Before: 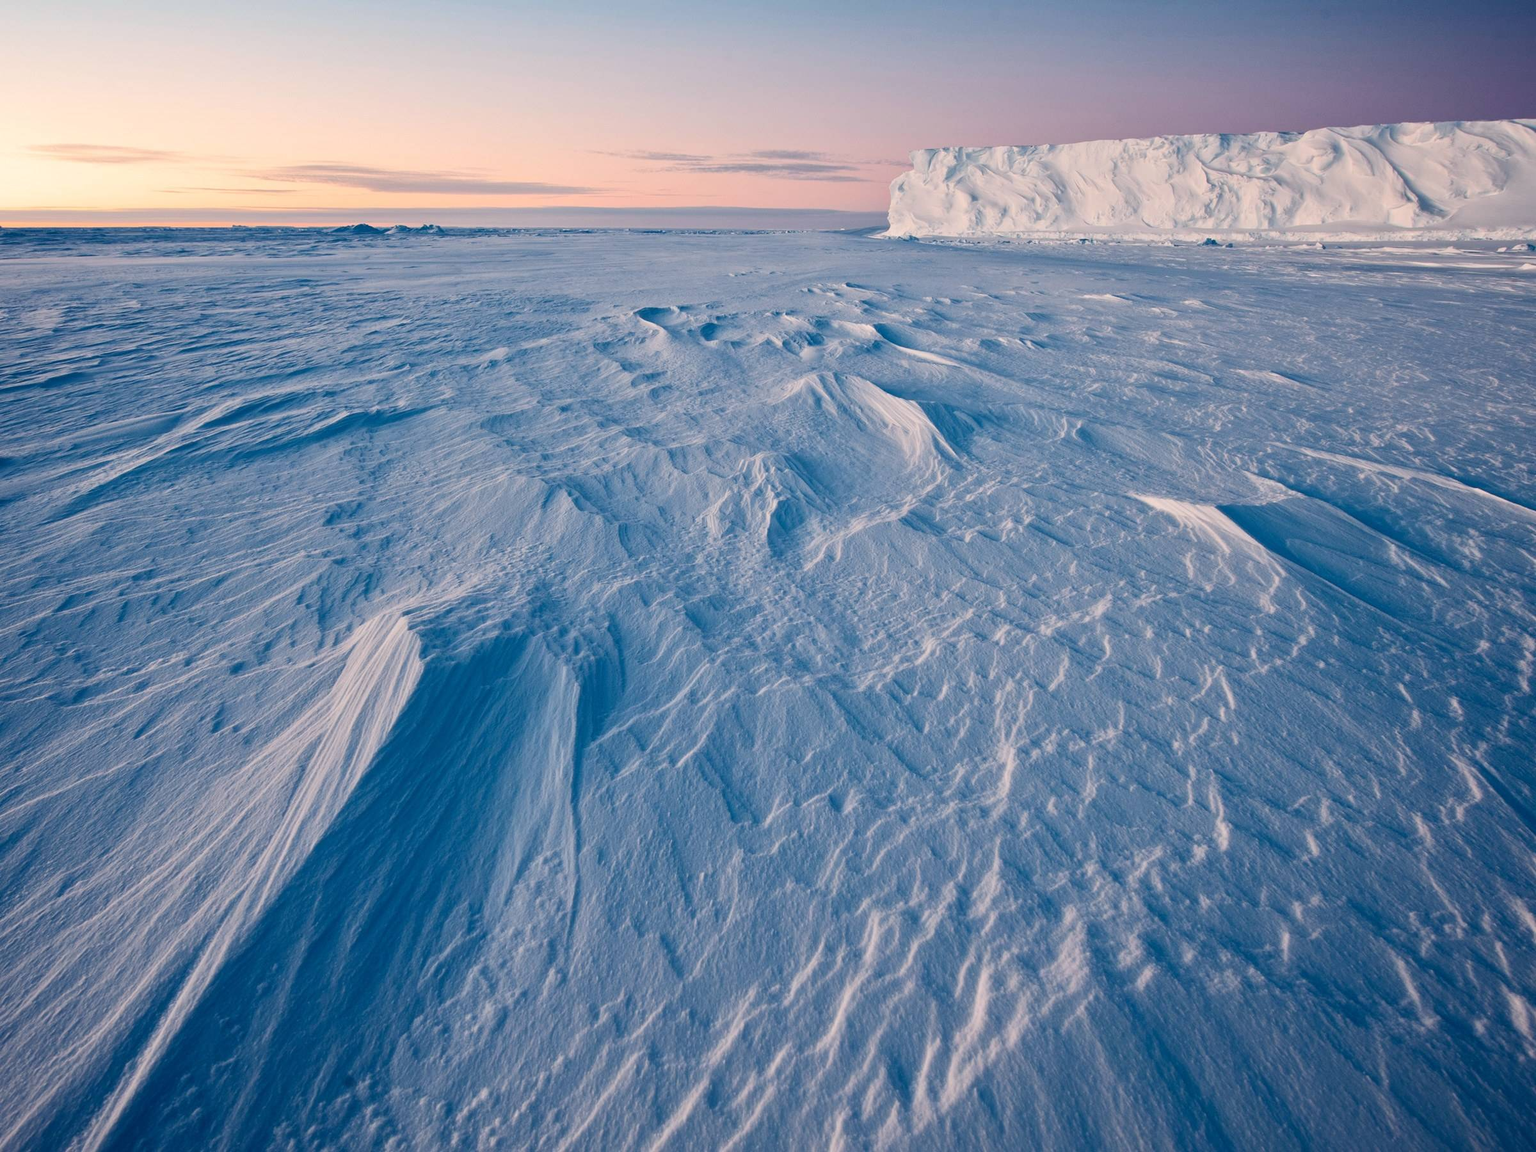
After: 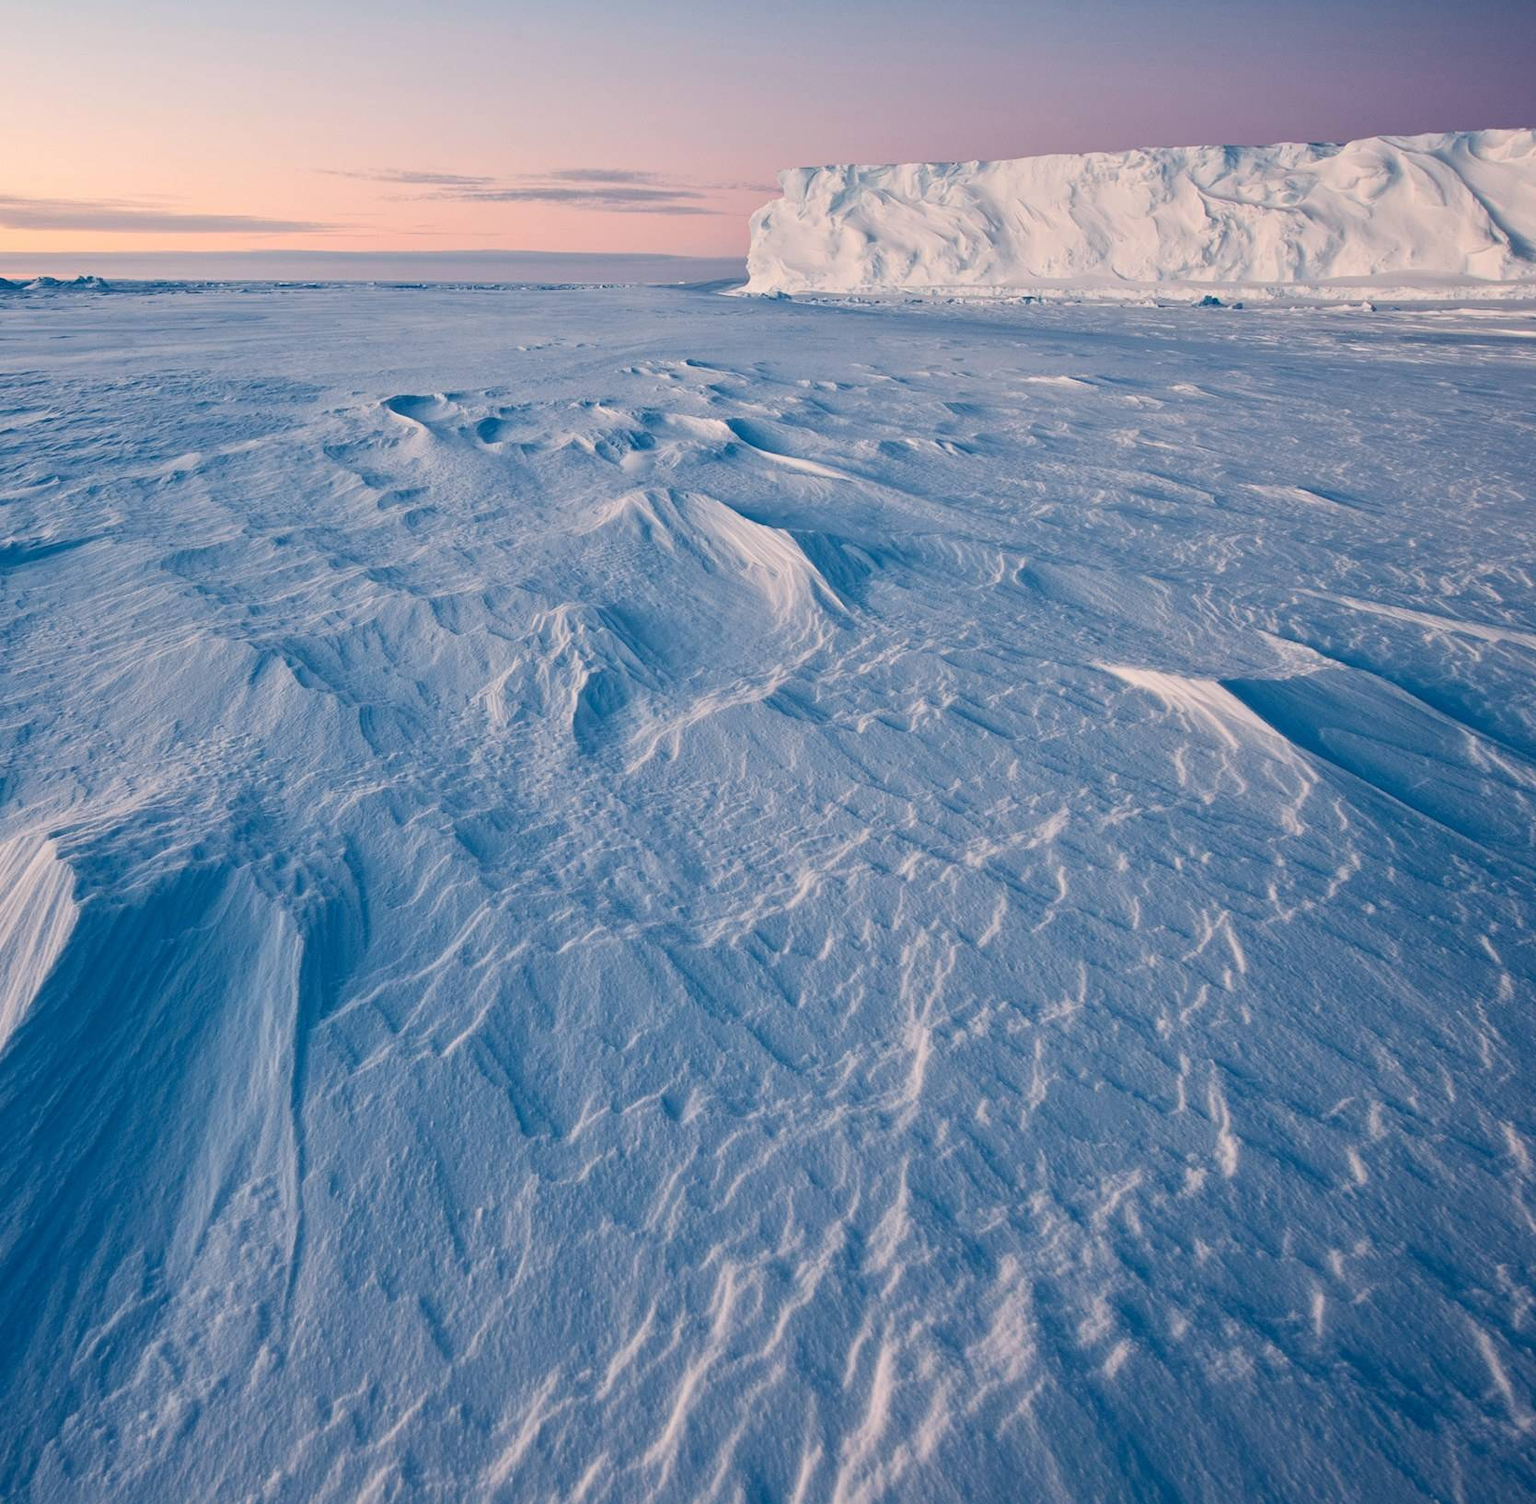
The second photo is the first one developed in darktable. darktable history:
rotate and perspective: automatic cropping off
crop and rotate: left 24.034%, top 2.838%, right 6.406%, bottom 6.299%
